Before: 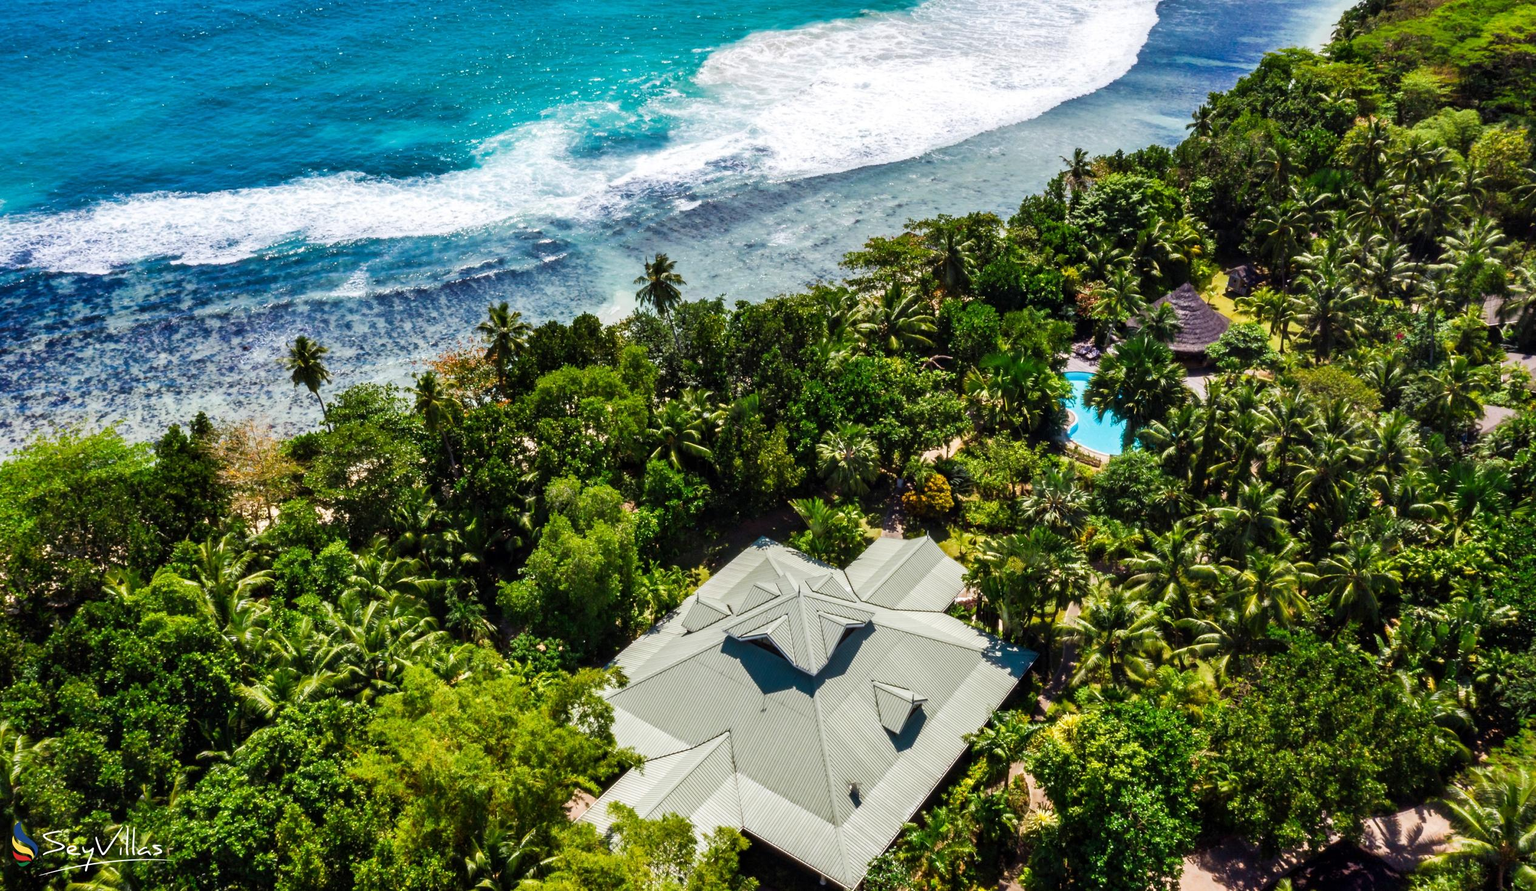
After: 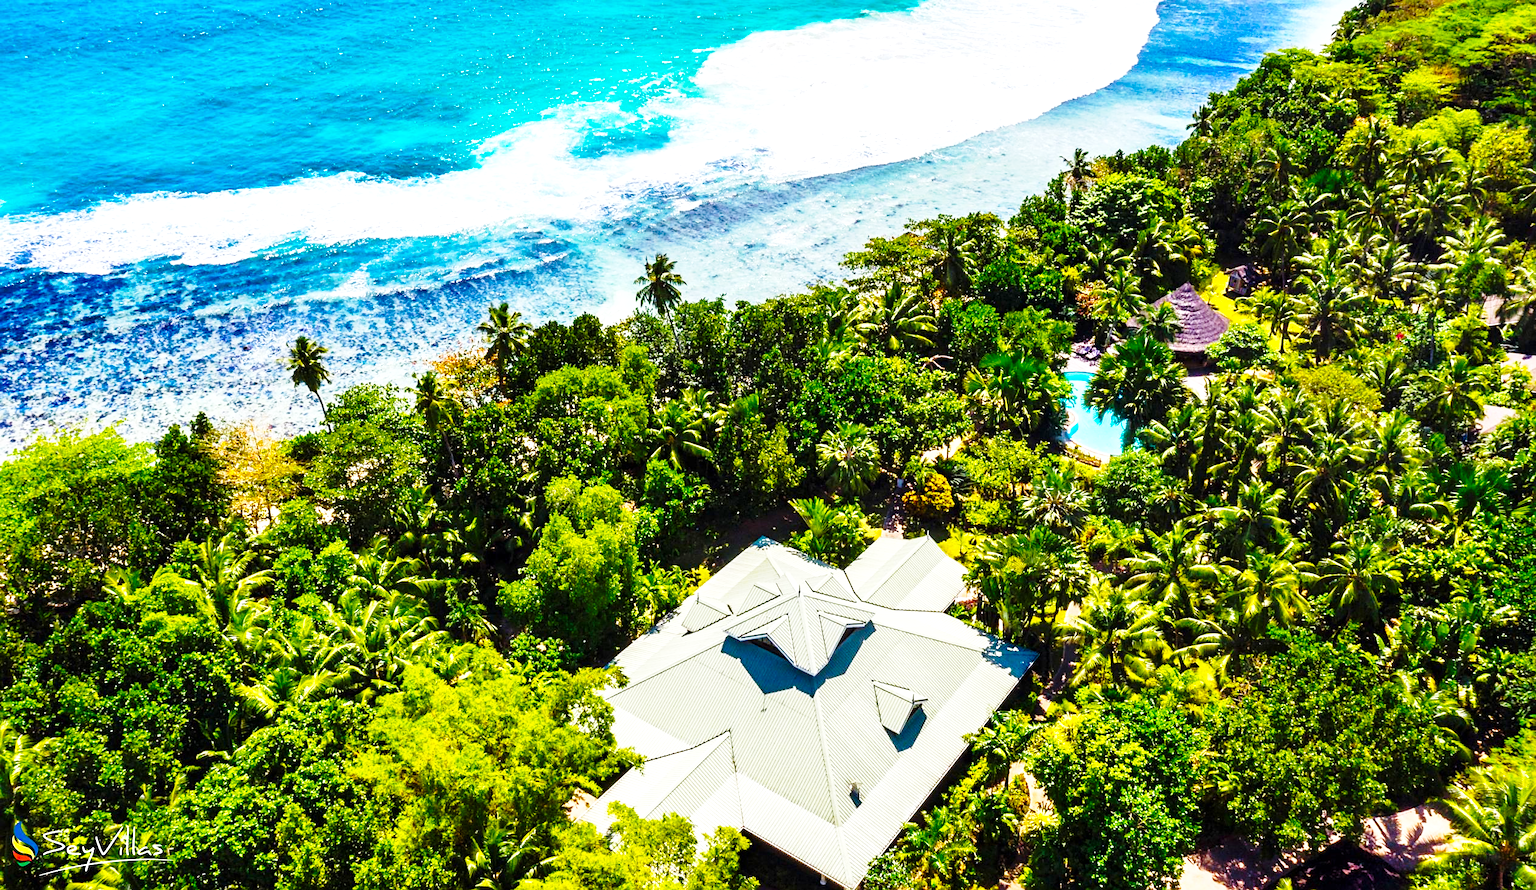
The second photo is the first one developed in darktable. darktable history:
sharpen: on, module defaults
base curve: curves: ch0 [(0, 0) (0.028, 0.03) (0.121, 0.232) (0.46, 0.748) (0.859, 0.968) (1, 1)], preserve colors none
exposure: exposure 0.558 EV, compensate highlight preservation false
color balance rgb: perceptual saturation grading › global saturation 25.72%, global vibrance 30.459%
